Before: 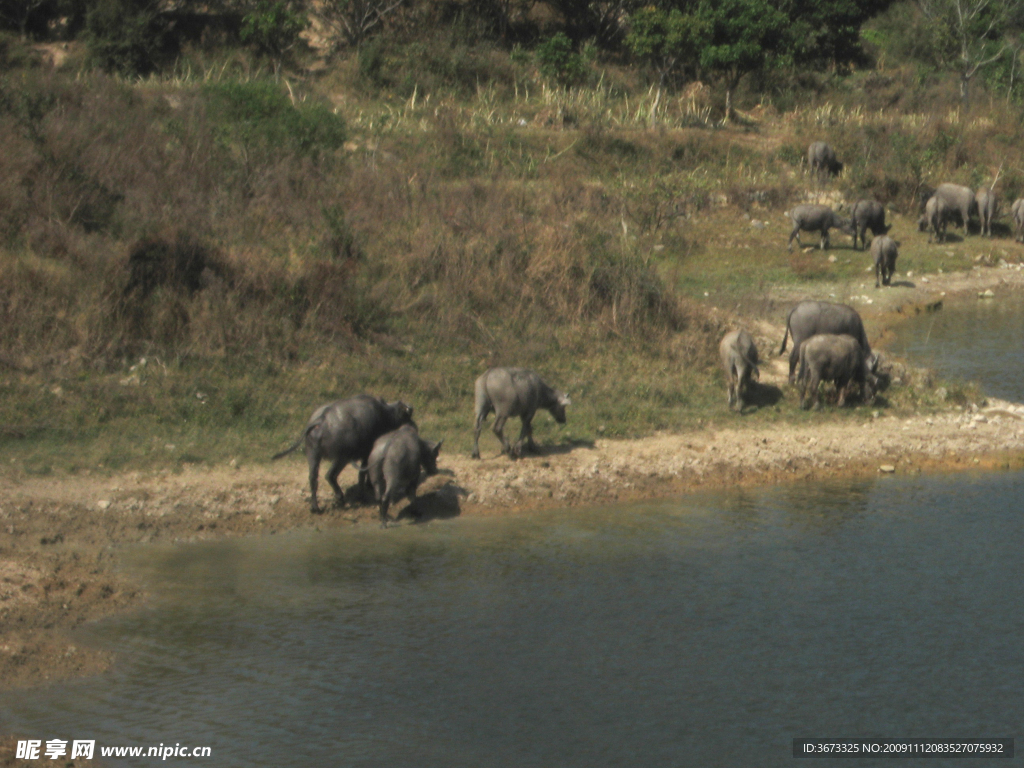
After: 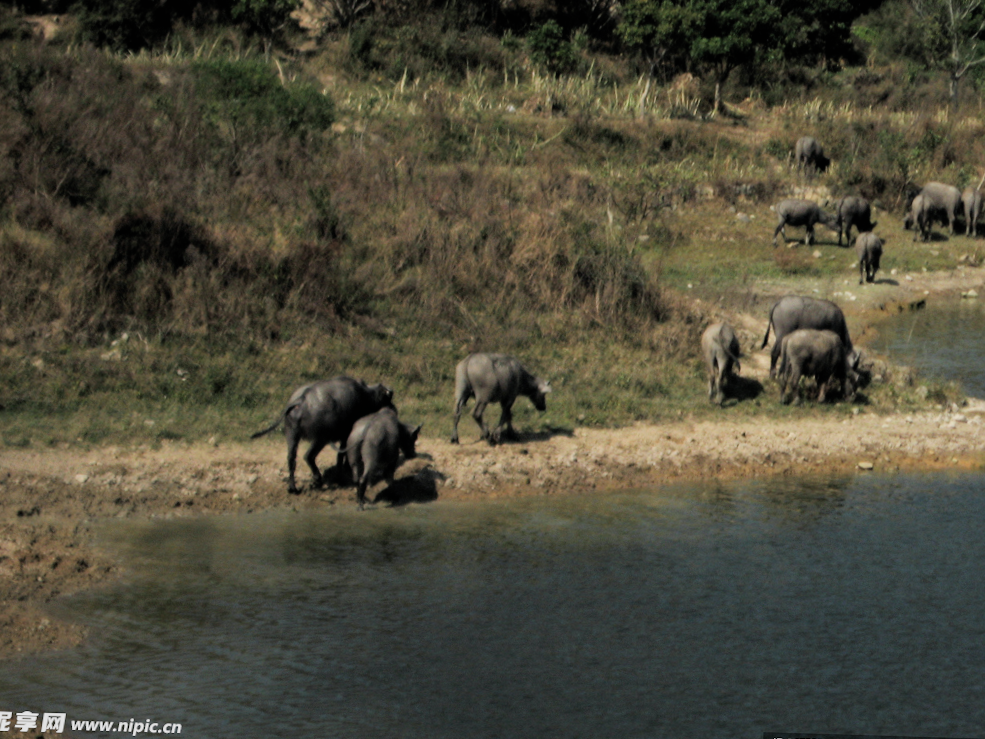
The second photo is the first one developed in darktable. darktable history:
crop and rotate: angle -1.69°
filmic rgb: black relative exposure -5 EV, hardness 2.88, contrast 1.2, highlights saturation mix -30%
haze removal: compatibility mode true, adaptive false
